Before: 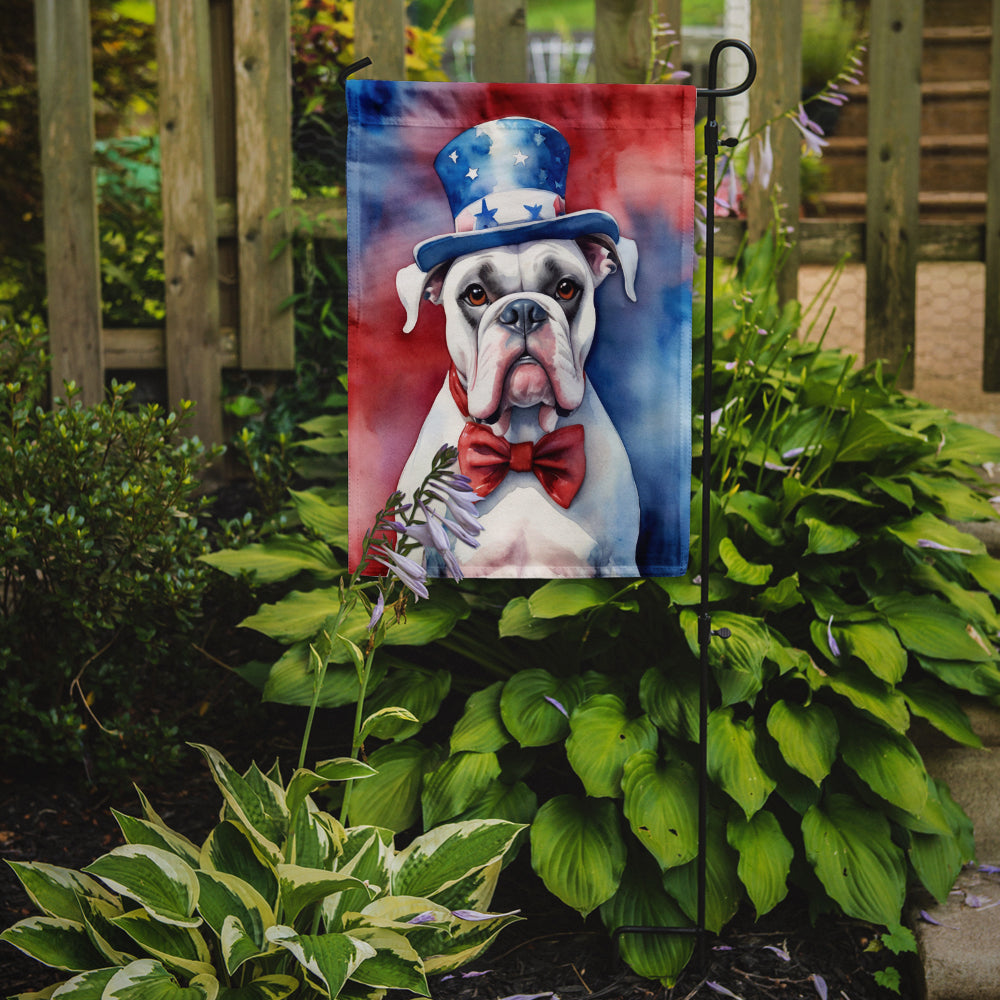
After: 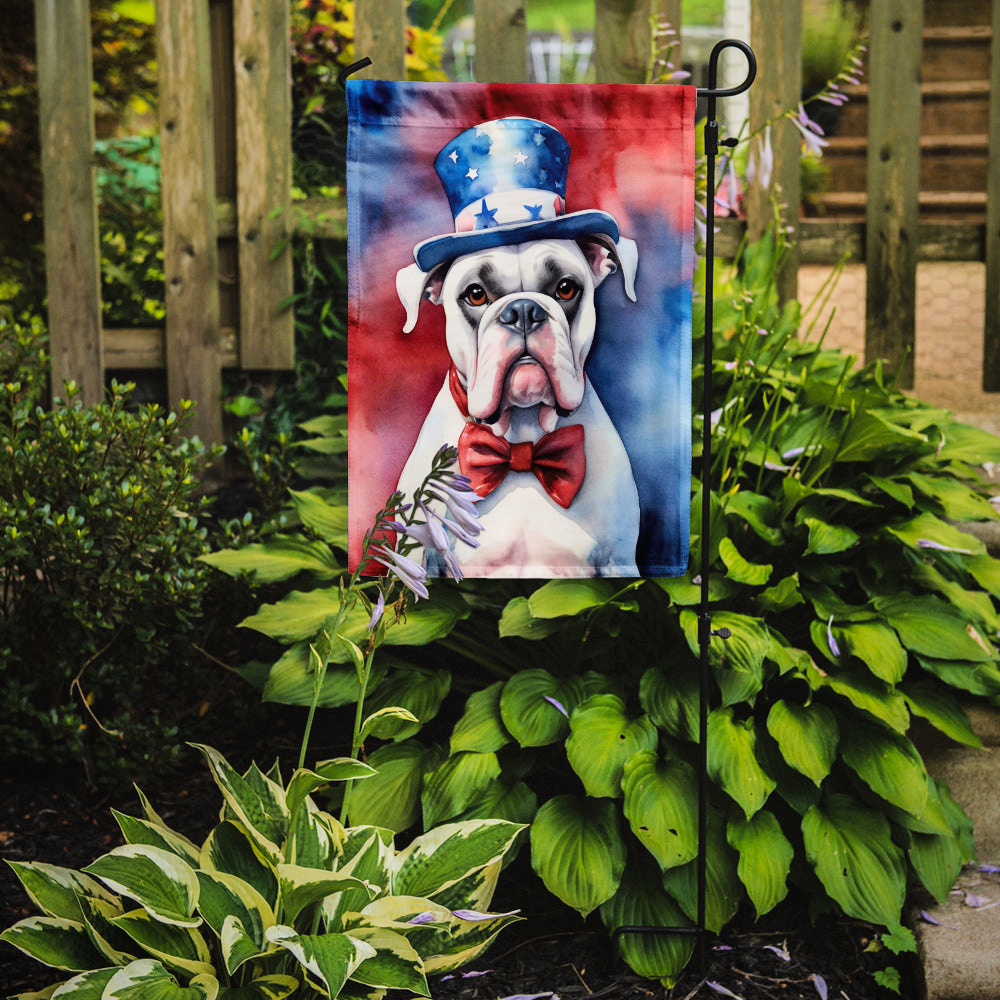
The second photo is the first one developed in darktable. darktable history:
exposure: exposure 0.02 EV, compensate highlight preservation false
tone curve: curves: ch0 [(0, 0) (0.004, 0.001) (0.133, 0.112) (0.325, 0.362) (0.832, 0.893) (1, 1)], color space Lab, linked channels, preserve colors none
